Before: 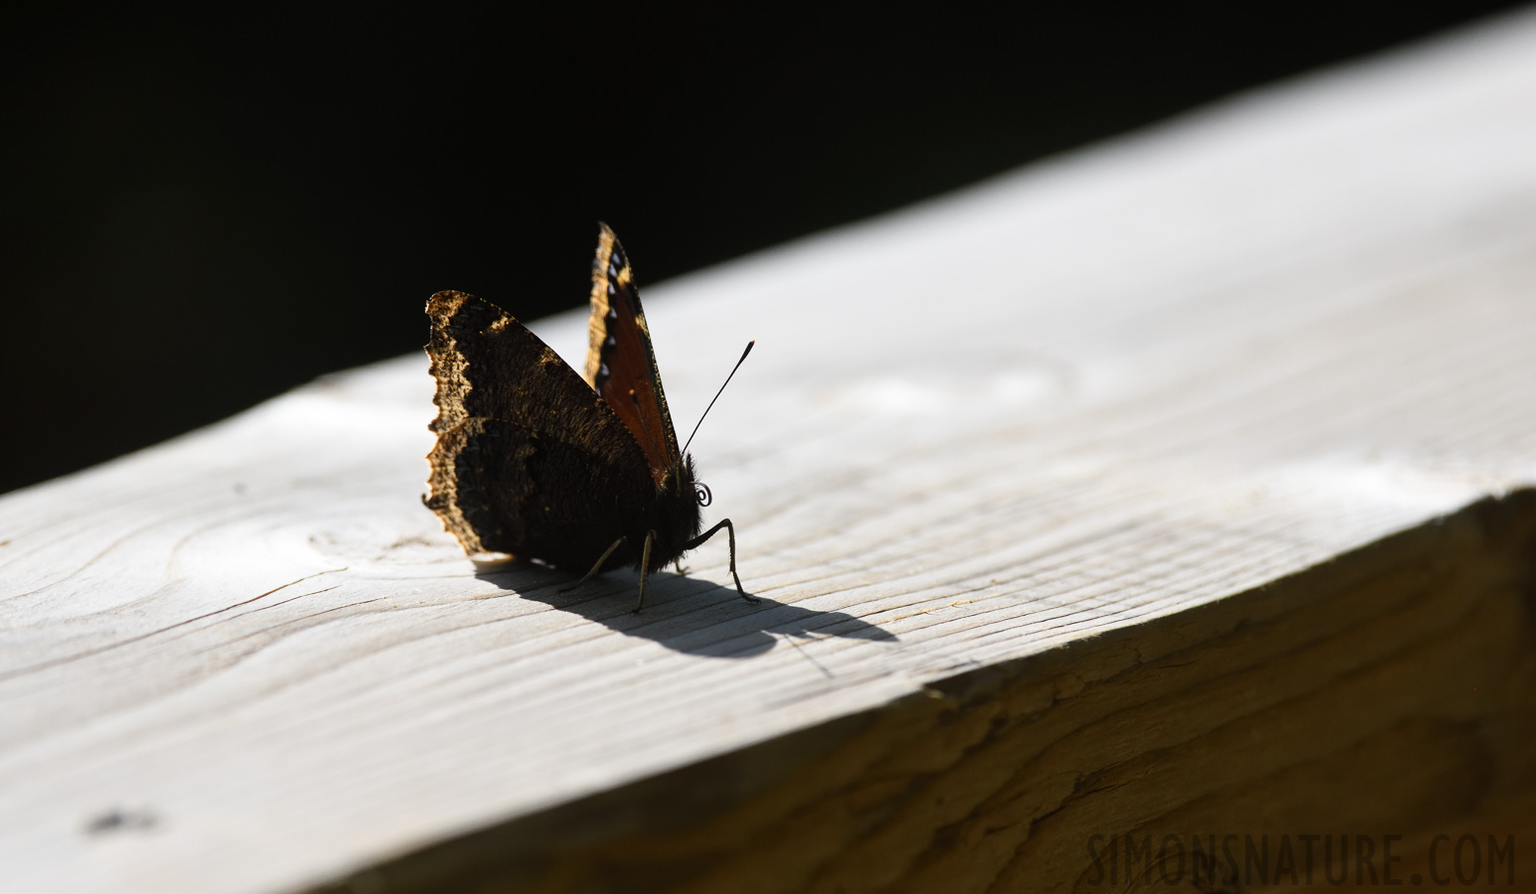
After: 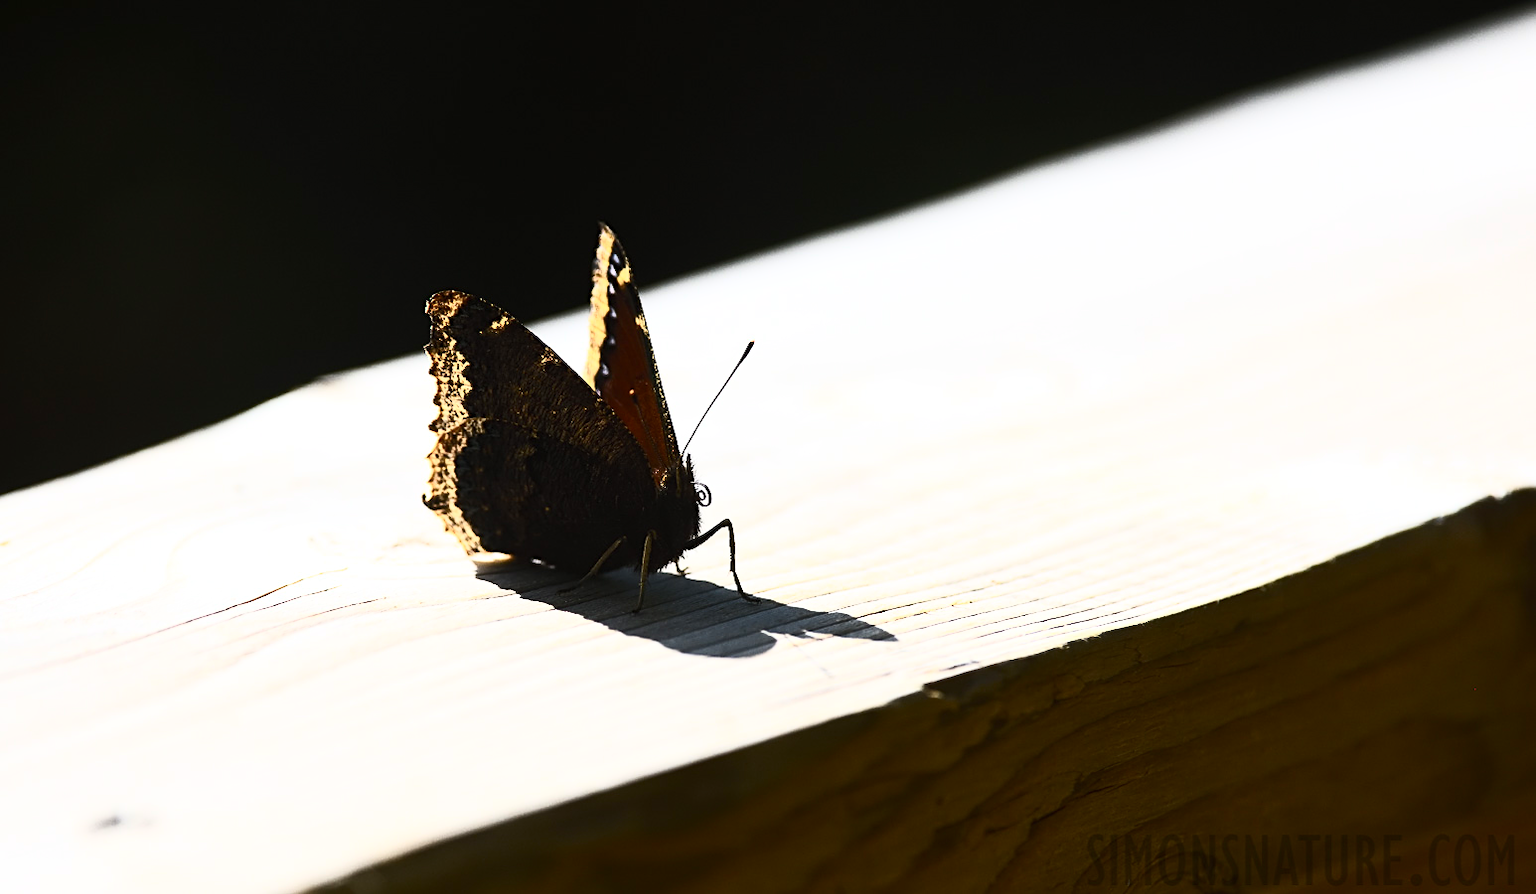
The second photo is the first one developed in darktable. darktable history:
exposure: exposure 0.206 EV, compensate highlight preservation false
contrast brightness saturation: contrast 0.606, brightness 0.333, saturation 0.148
sharpen: radius 2.506, amount 0.336
